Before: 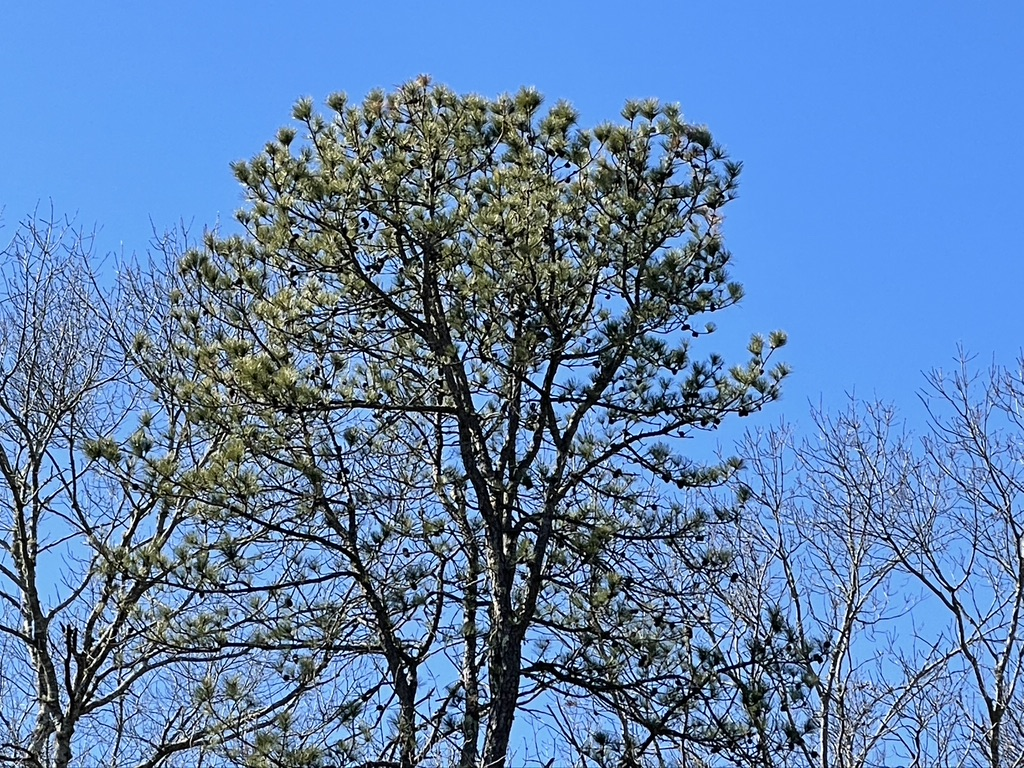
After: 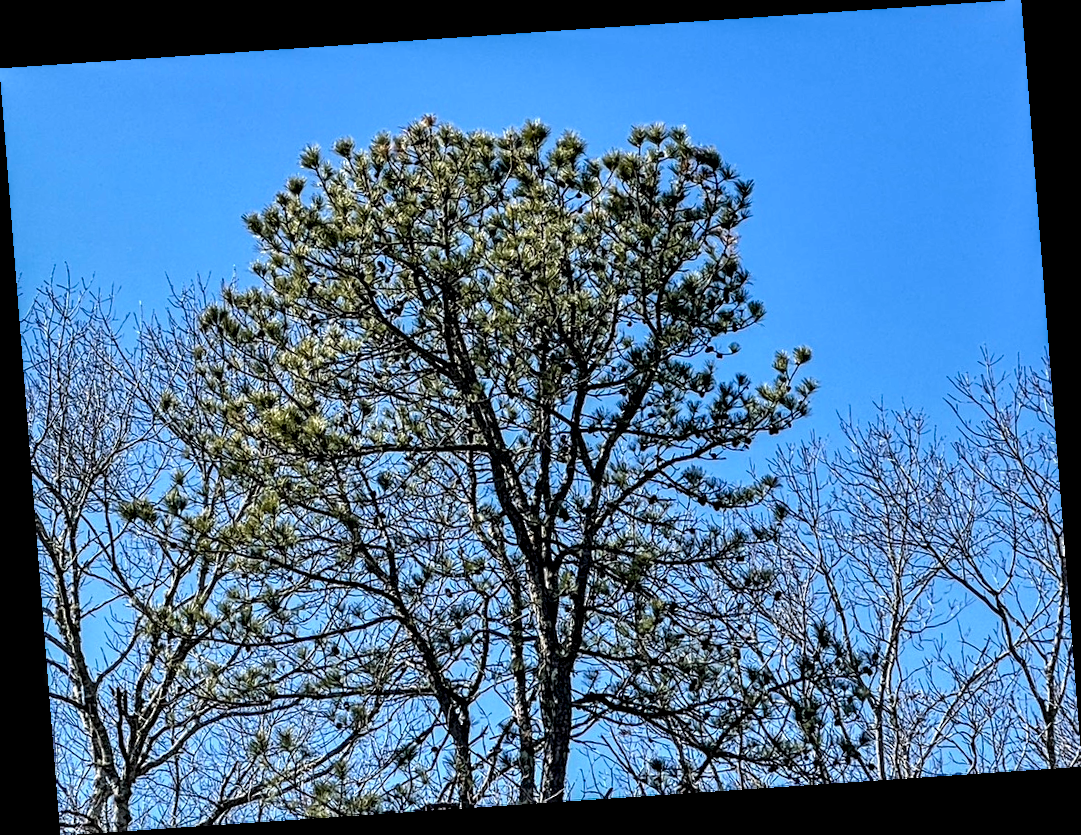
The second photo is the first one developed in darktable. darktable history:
sharpen: radius 2.883, amount 0.868, threshold 47.523
rotate and perspective: rotation -4.2°, shear 0.006, automatic cropping off
local contrast: highlights 19%, detail 186%
